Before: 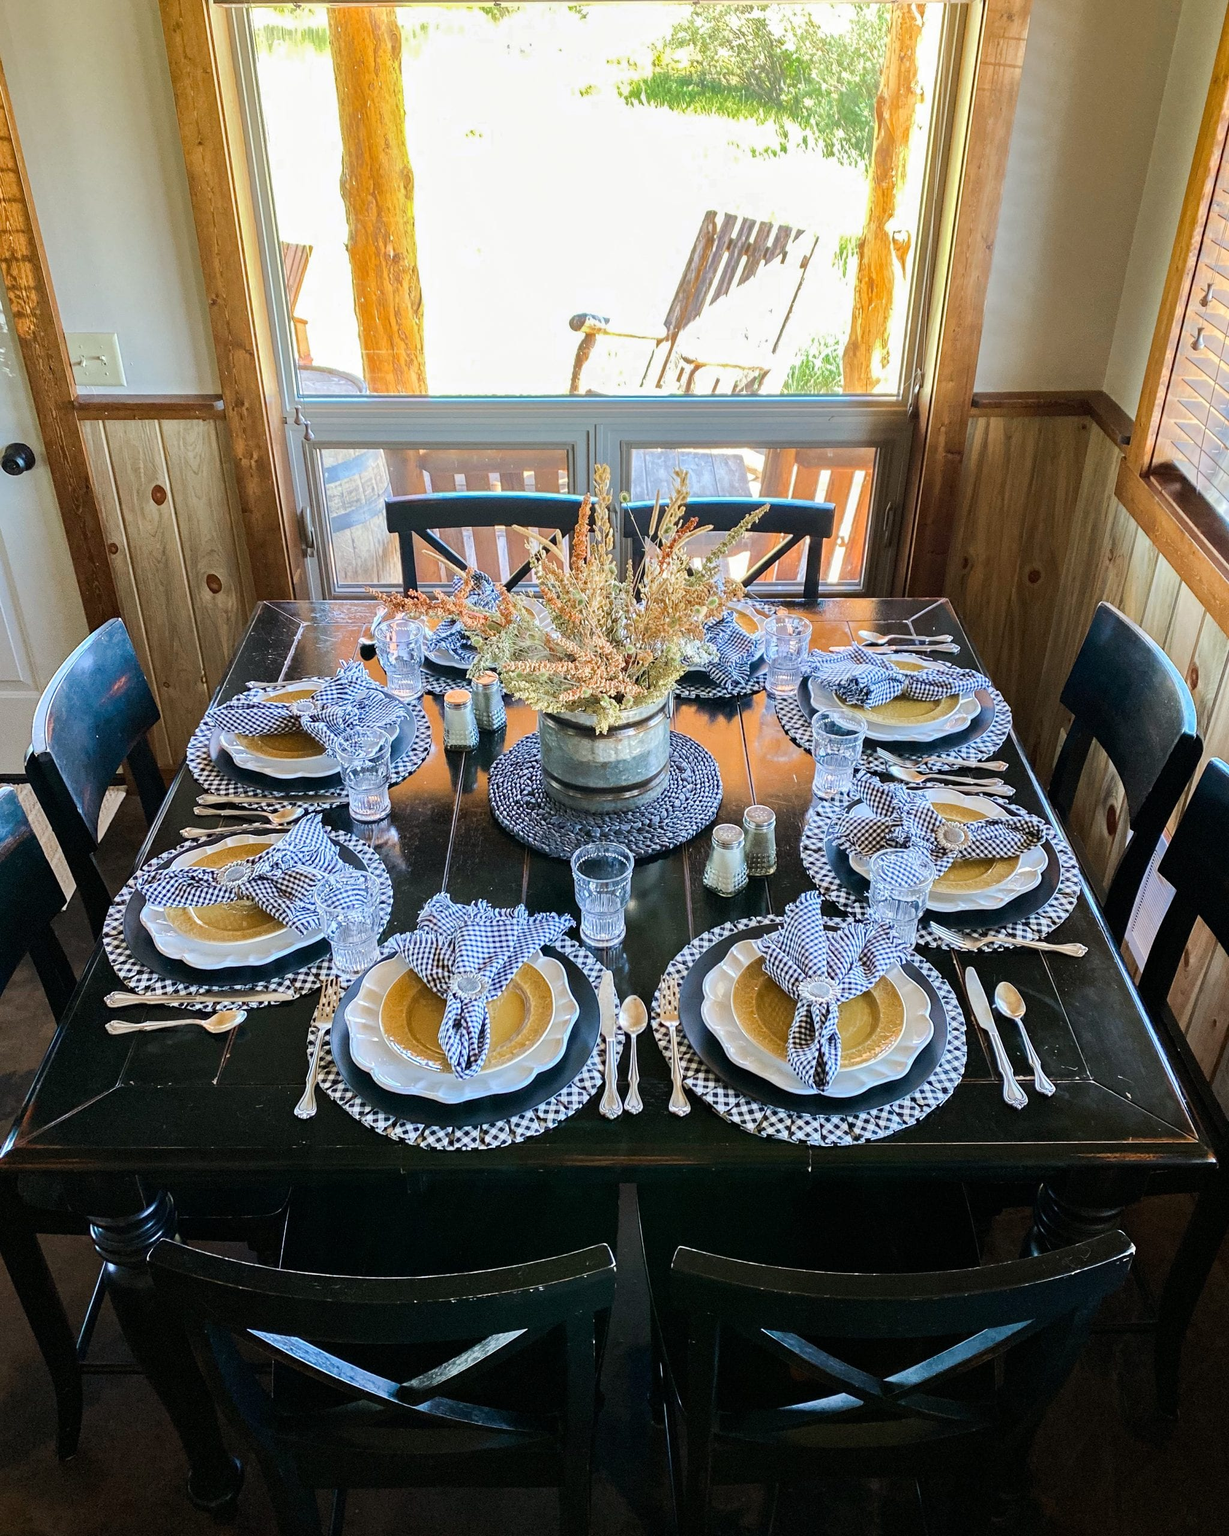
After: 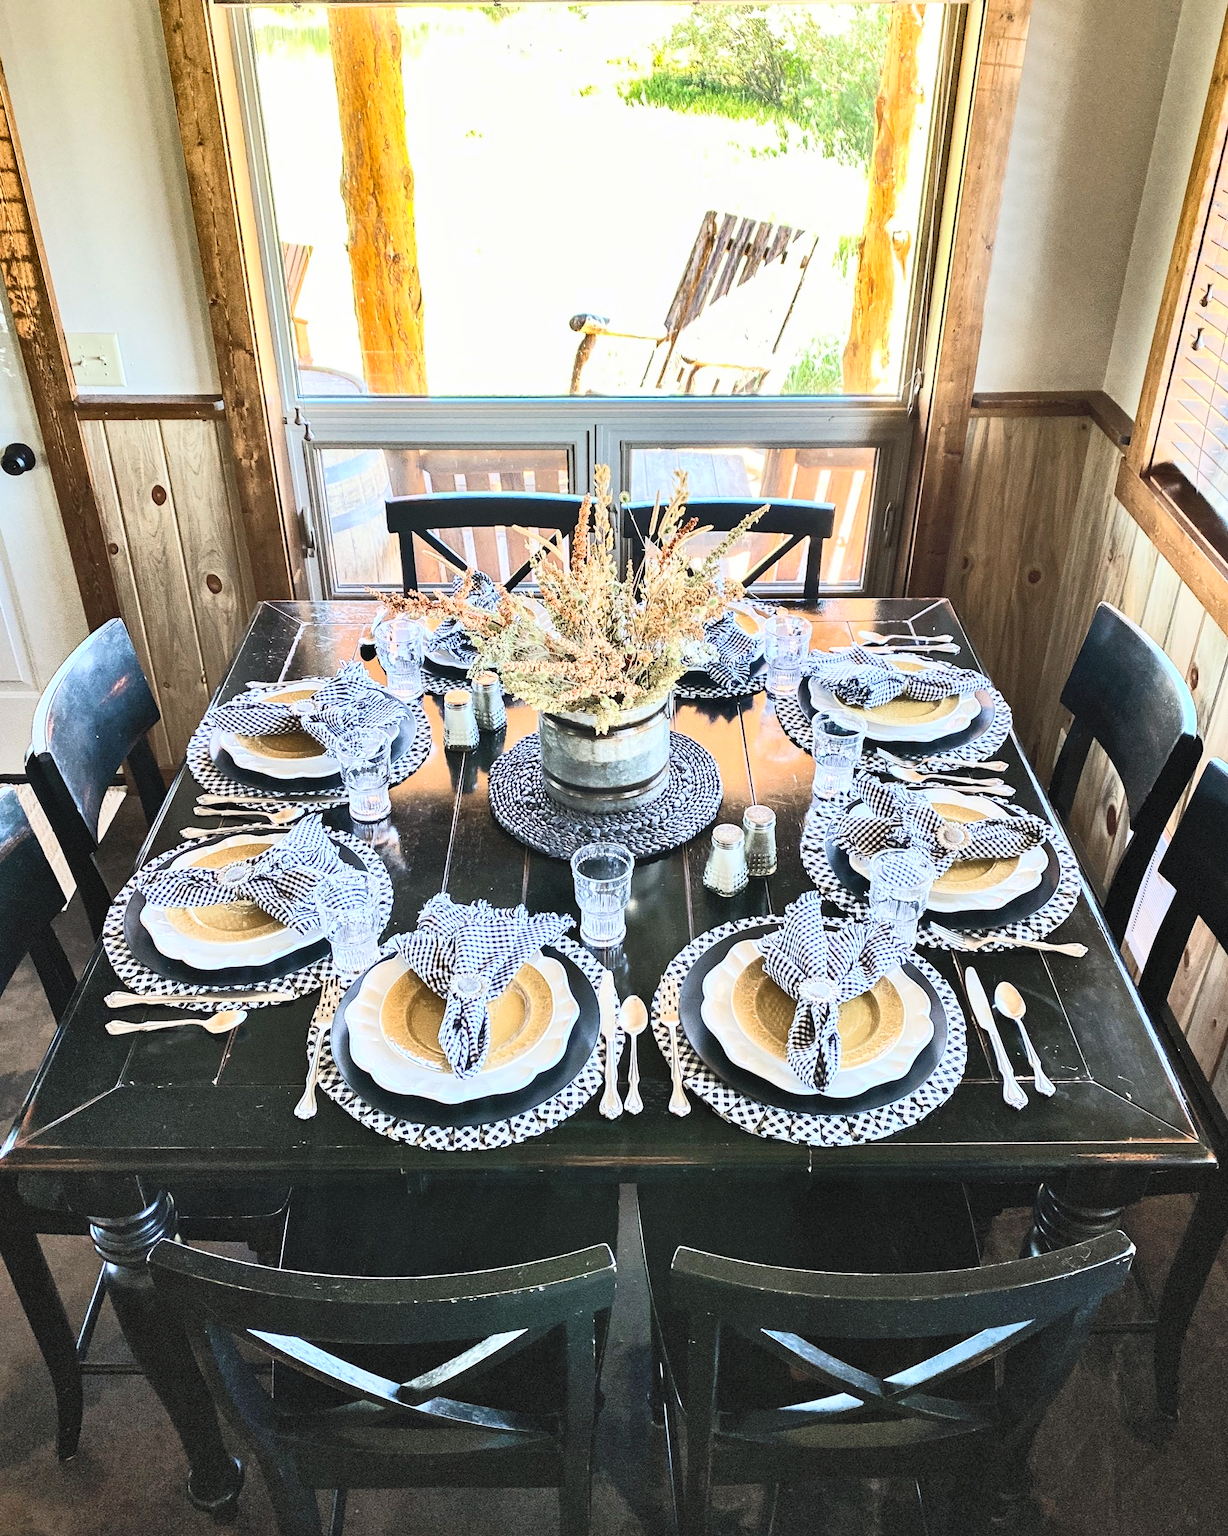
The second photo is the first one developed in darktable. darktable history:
tone equalizer: edges refinement/feathering 500, mask exposure compensation -1.57 EV, preserve details no
shadows and highlights: shadows 59.6, highlights -60.49, soften with gaussian
contrast brightness saturation: contrast 0.435, brightness 0.562, saturation -0.198
